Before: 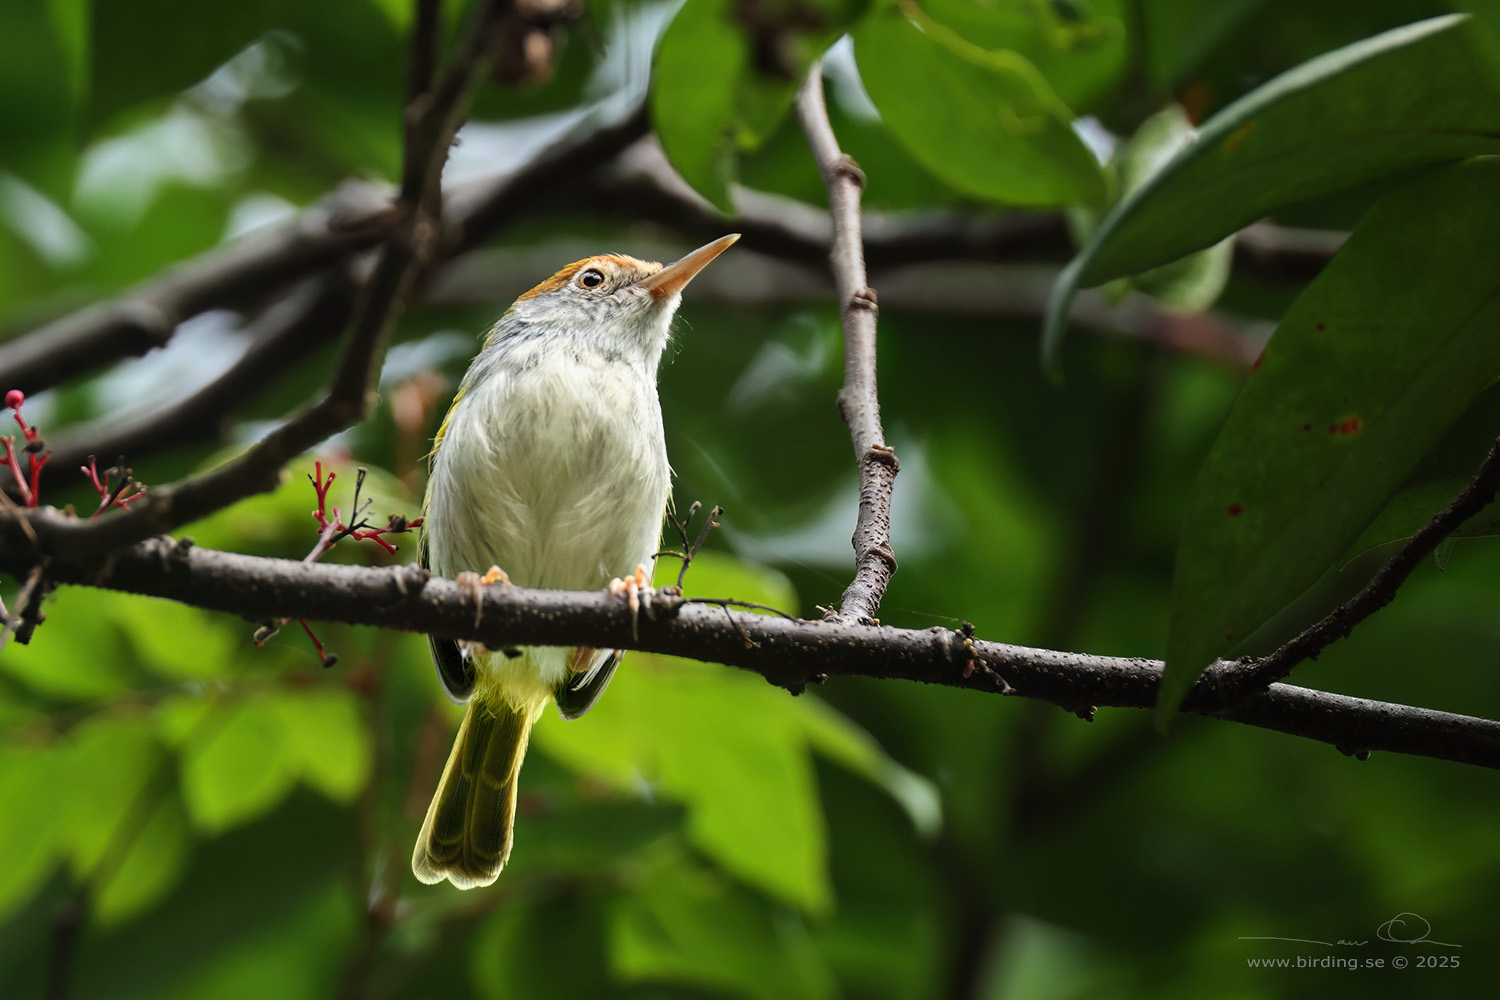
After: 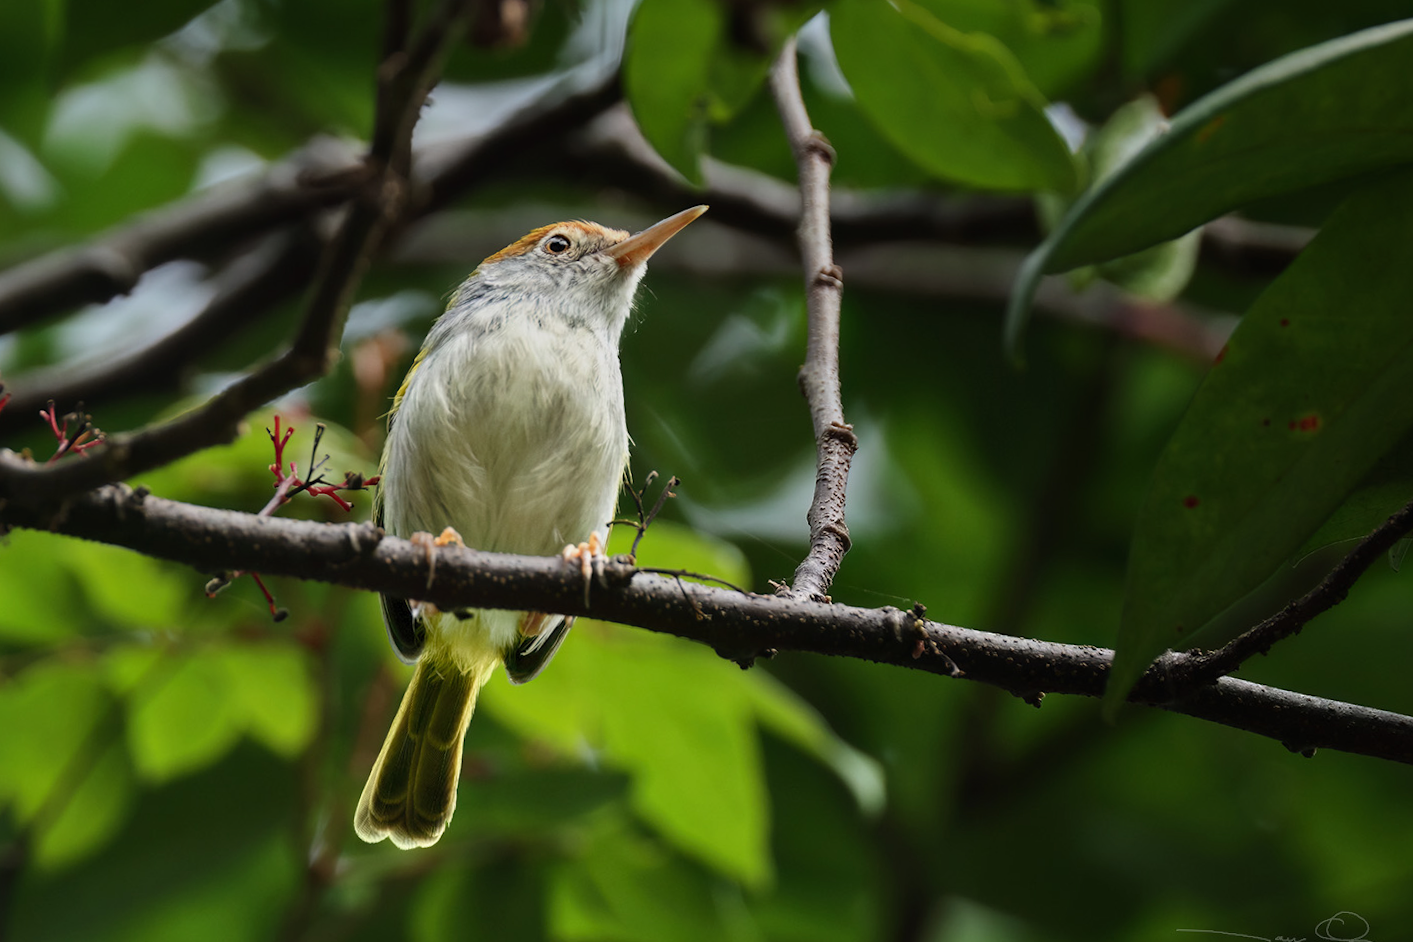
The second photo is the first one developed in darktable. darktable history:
graduated density: on, module defaults
tone equalizer: on, module defaults
crop and rotate: angle -2.38°
